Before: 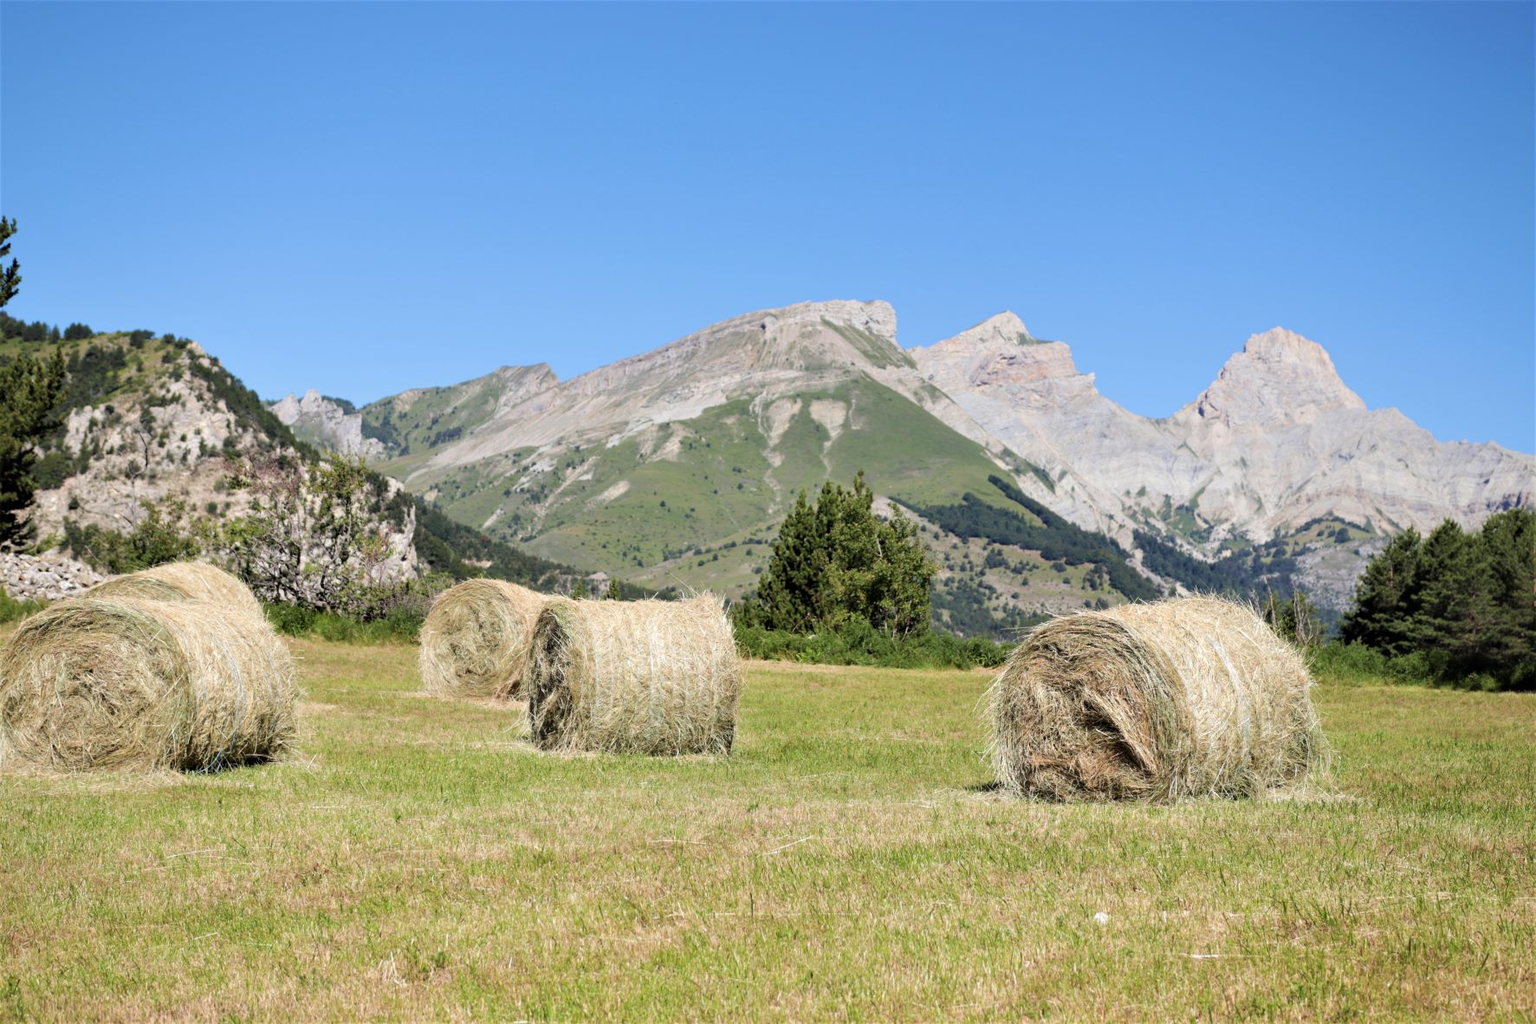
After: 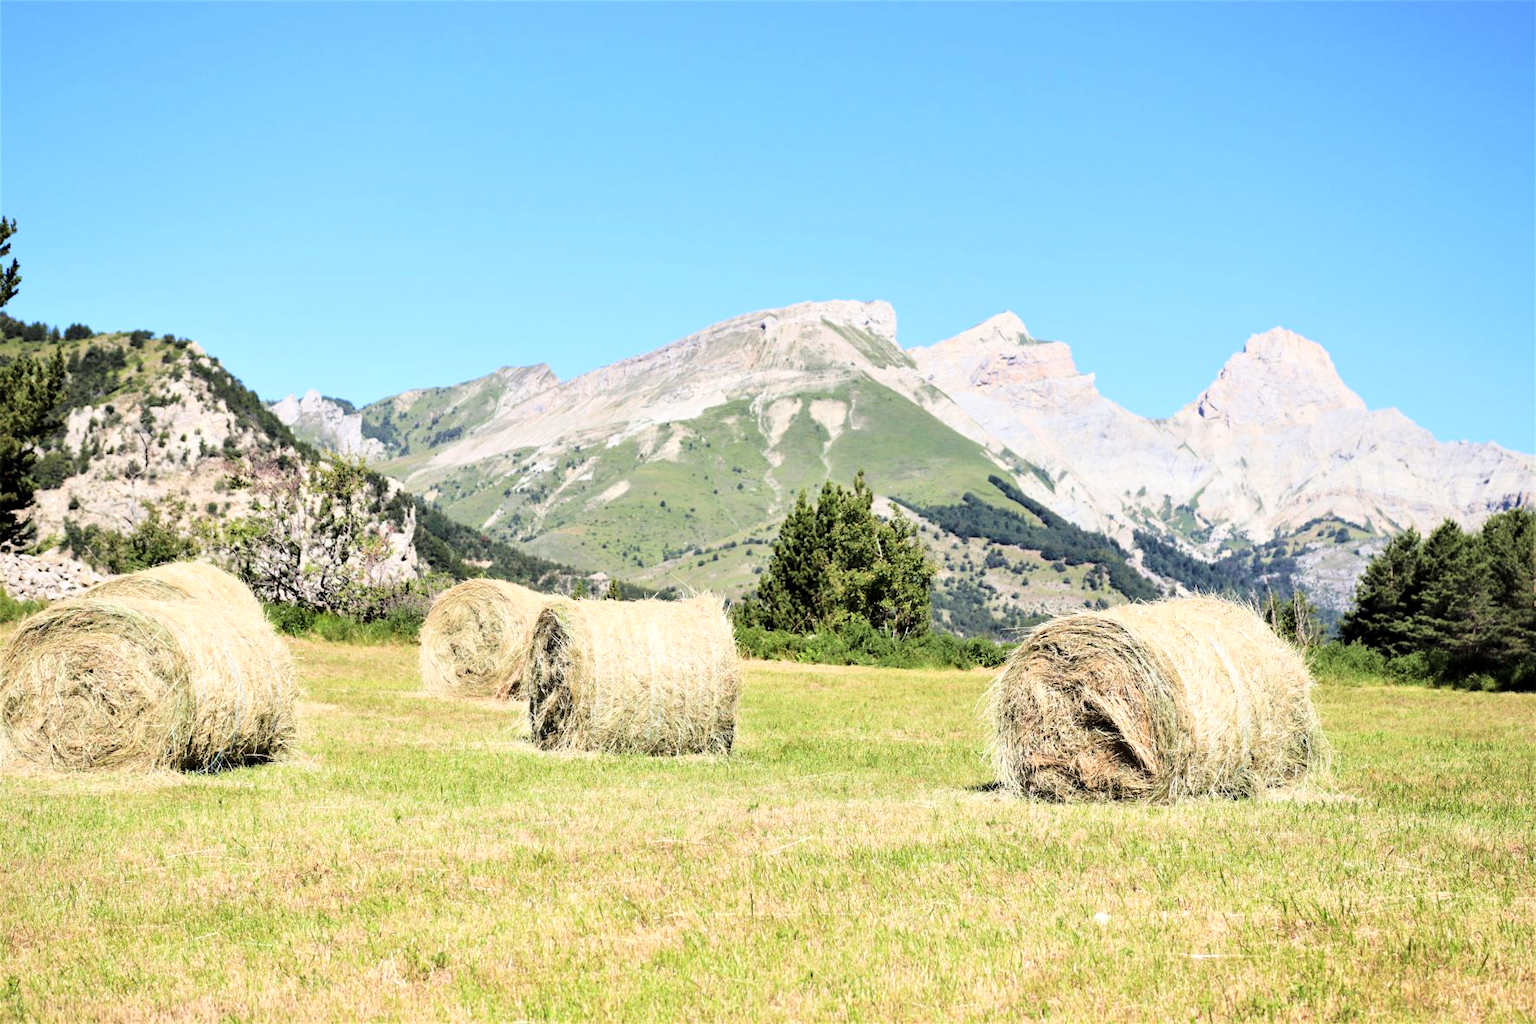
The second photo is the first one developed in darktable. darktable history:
local contrast: mode bilateral grid, contrast 20, coarseness 50, detail 120%, midtone range 0.2
base curve: curves: ch0 [(0, 0) (0.028, 0.03) (0.121, 0.232) (0.46, 0.748) (0.859, 0.968) (1, 1)]
